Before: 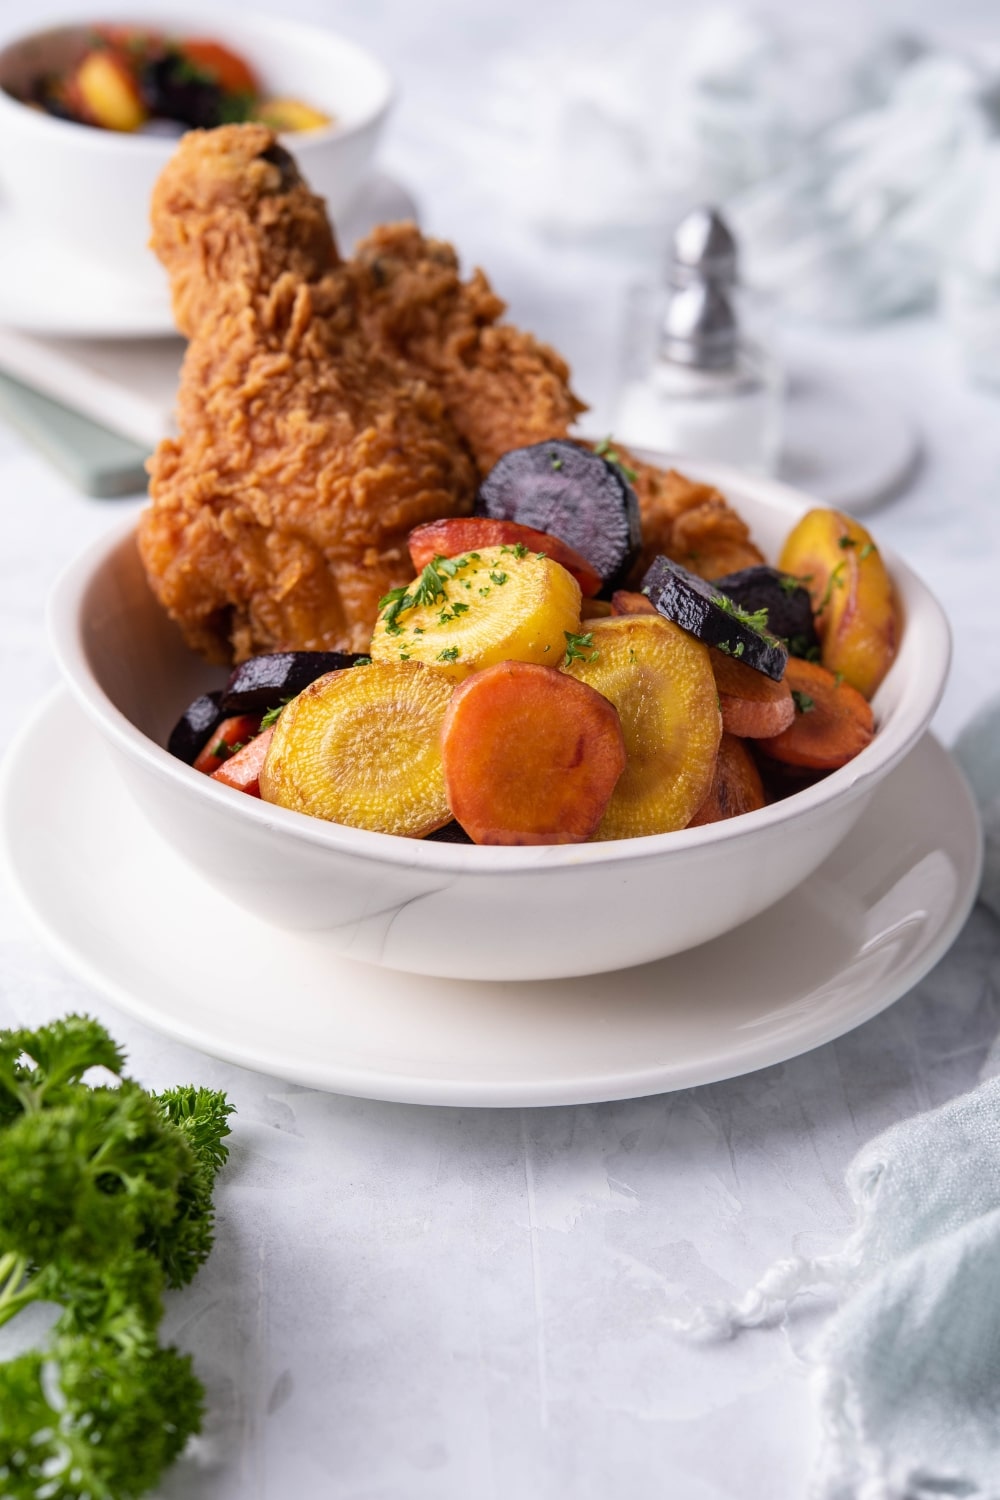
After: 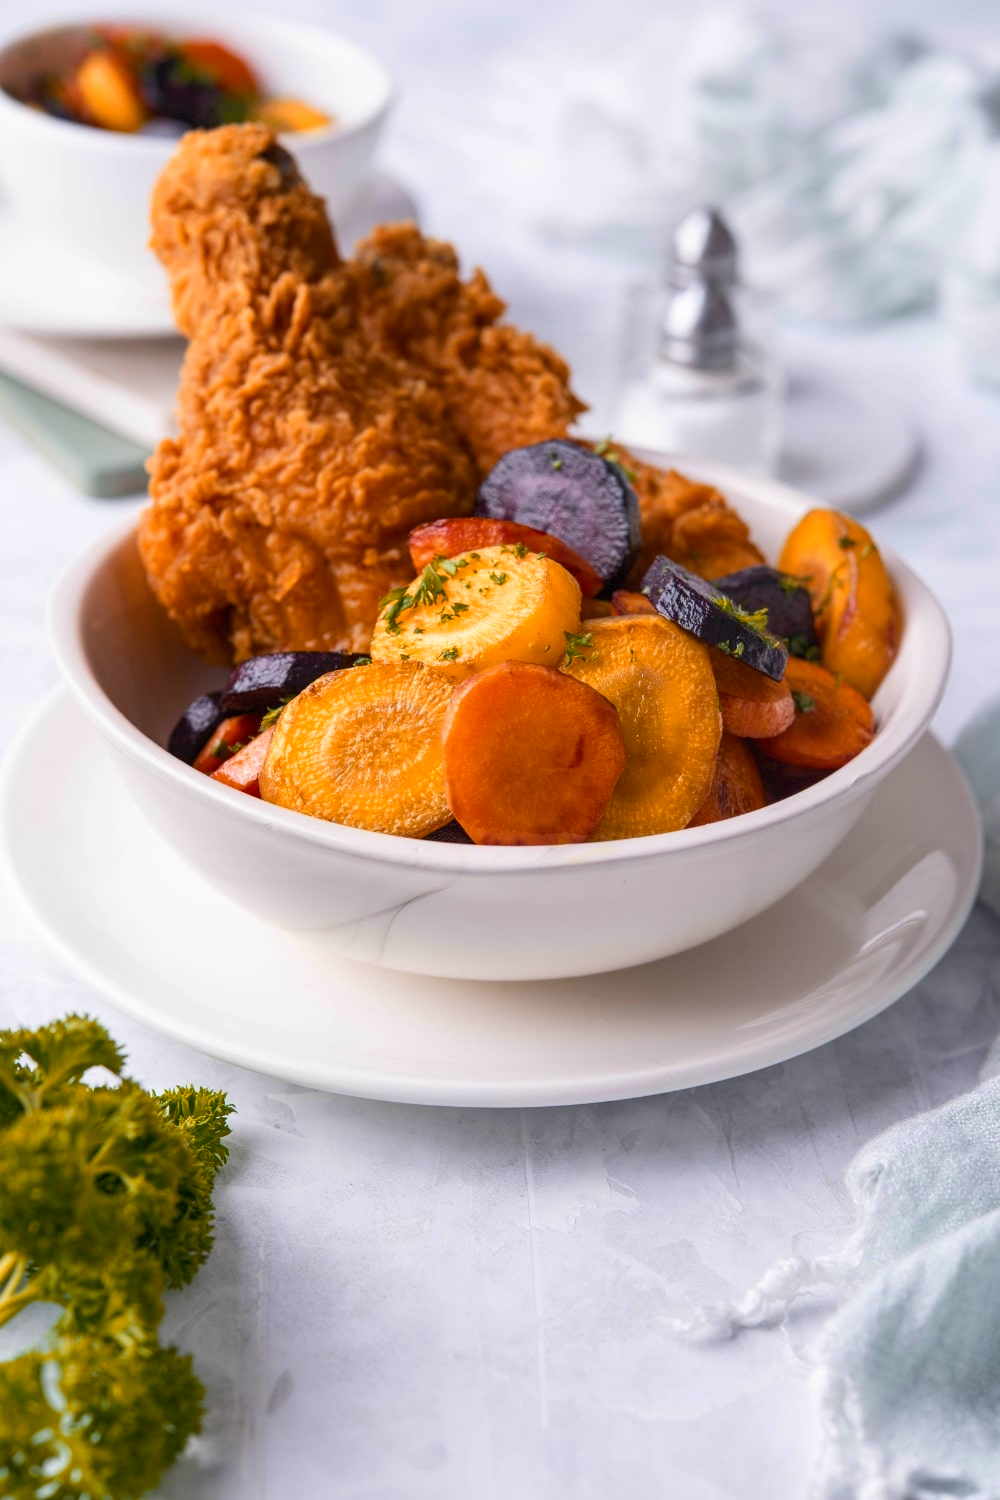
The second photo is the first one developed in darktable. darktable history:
color balance rgb: perceptual saturation grading › global saturation 20%, global vibrance 20%
color zones: curves: ch2 [(0, 0.5) (0.143, 0.5) (0.286, 0.416) (0.429, 0.5) (0.571, 0.5) (0.714, 0.5) (0.857, 0.5) (1, 0.5)]
base curve: curves: ch0 [(0, 0) (0.989, 0.992)], preserve colors none
rgb curve: curves: ch0 [(0, 0) (0.093, 0.159) (0.241, 0.265) (0.414, 0.42) (1, 1)], compensate middle gray true, preserve colors basic power
